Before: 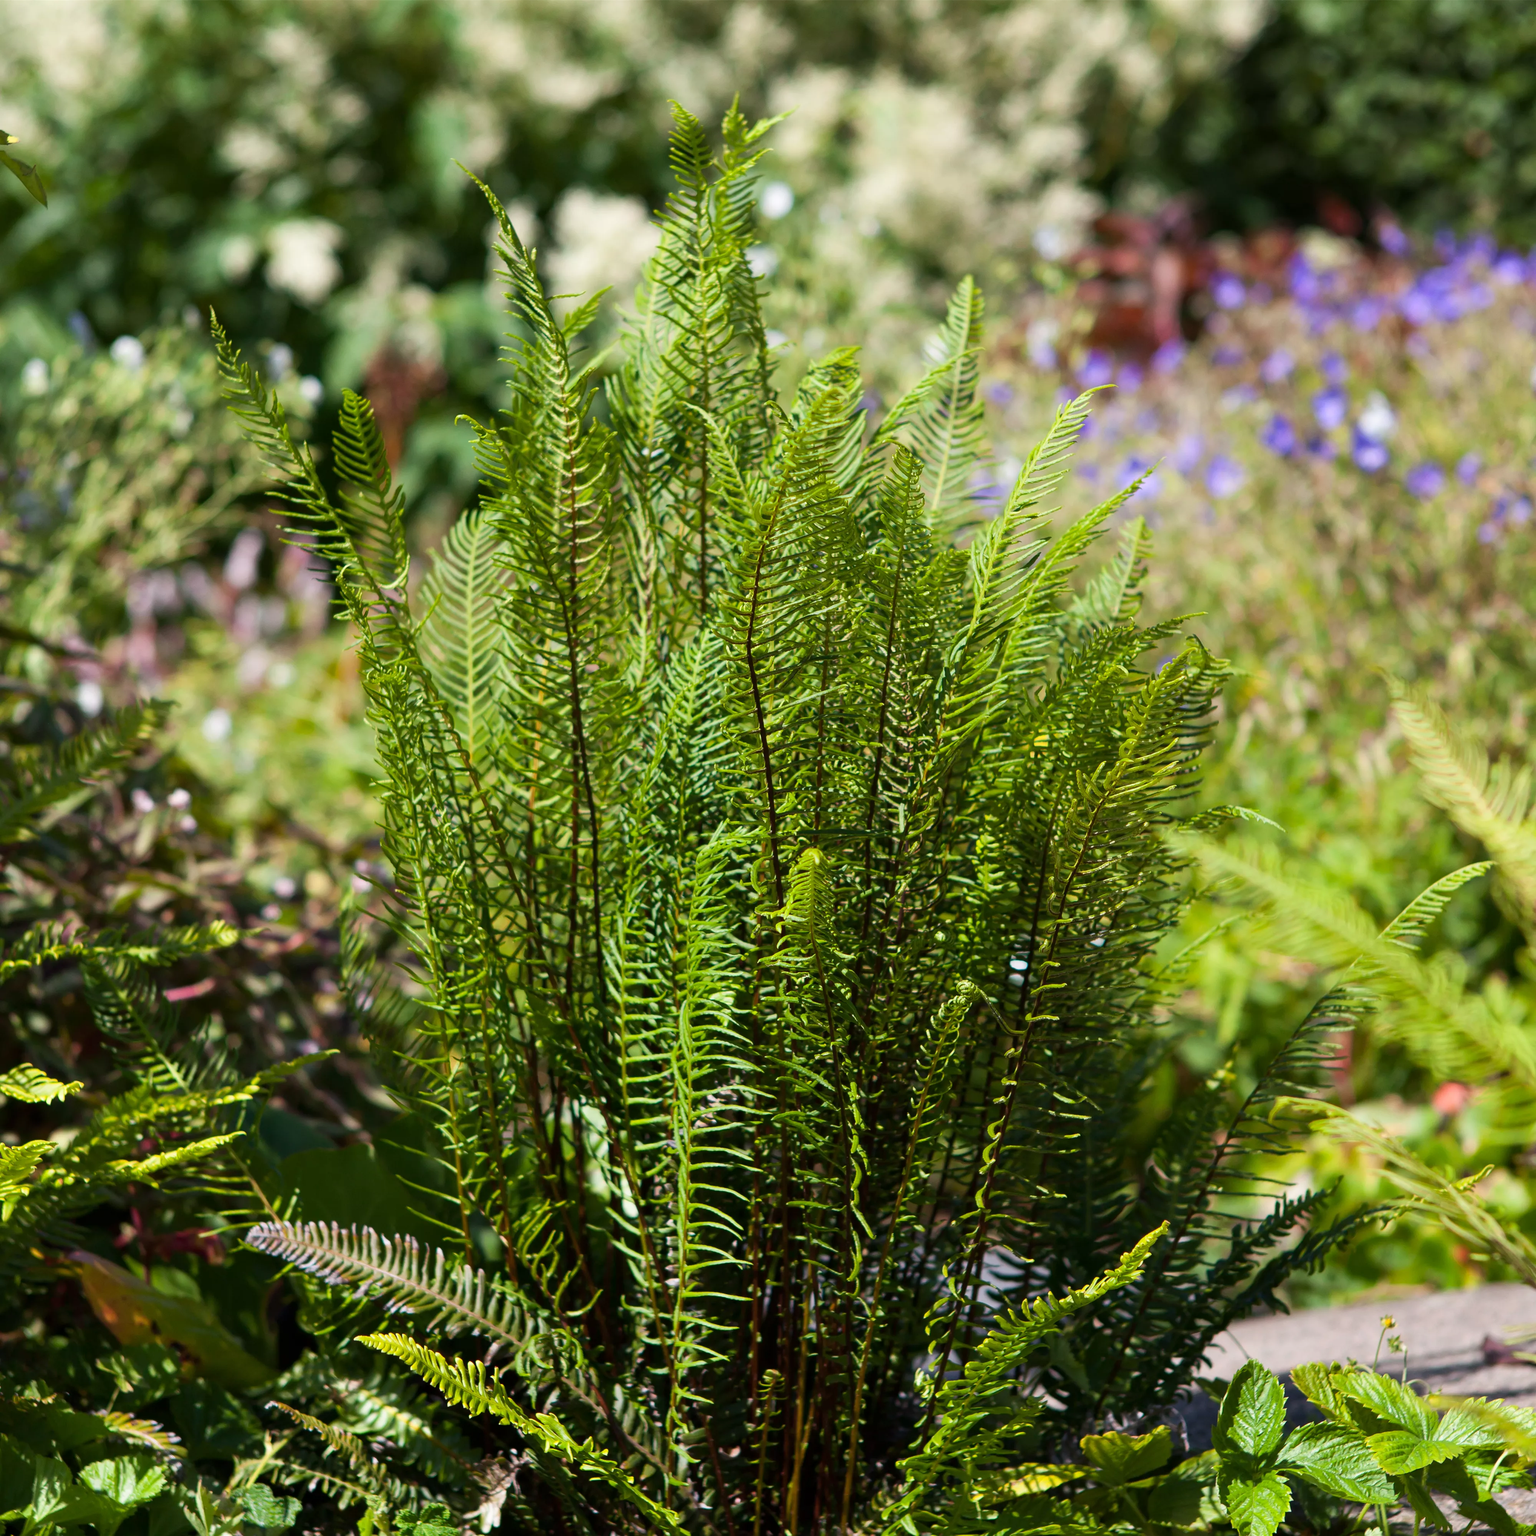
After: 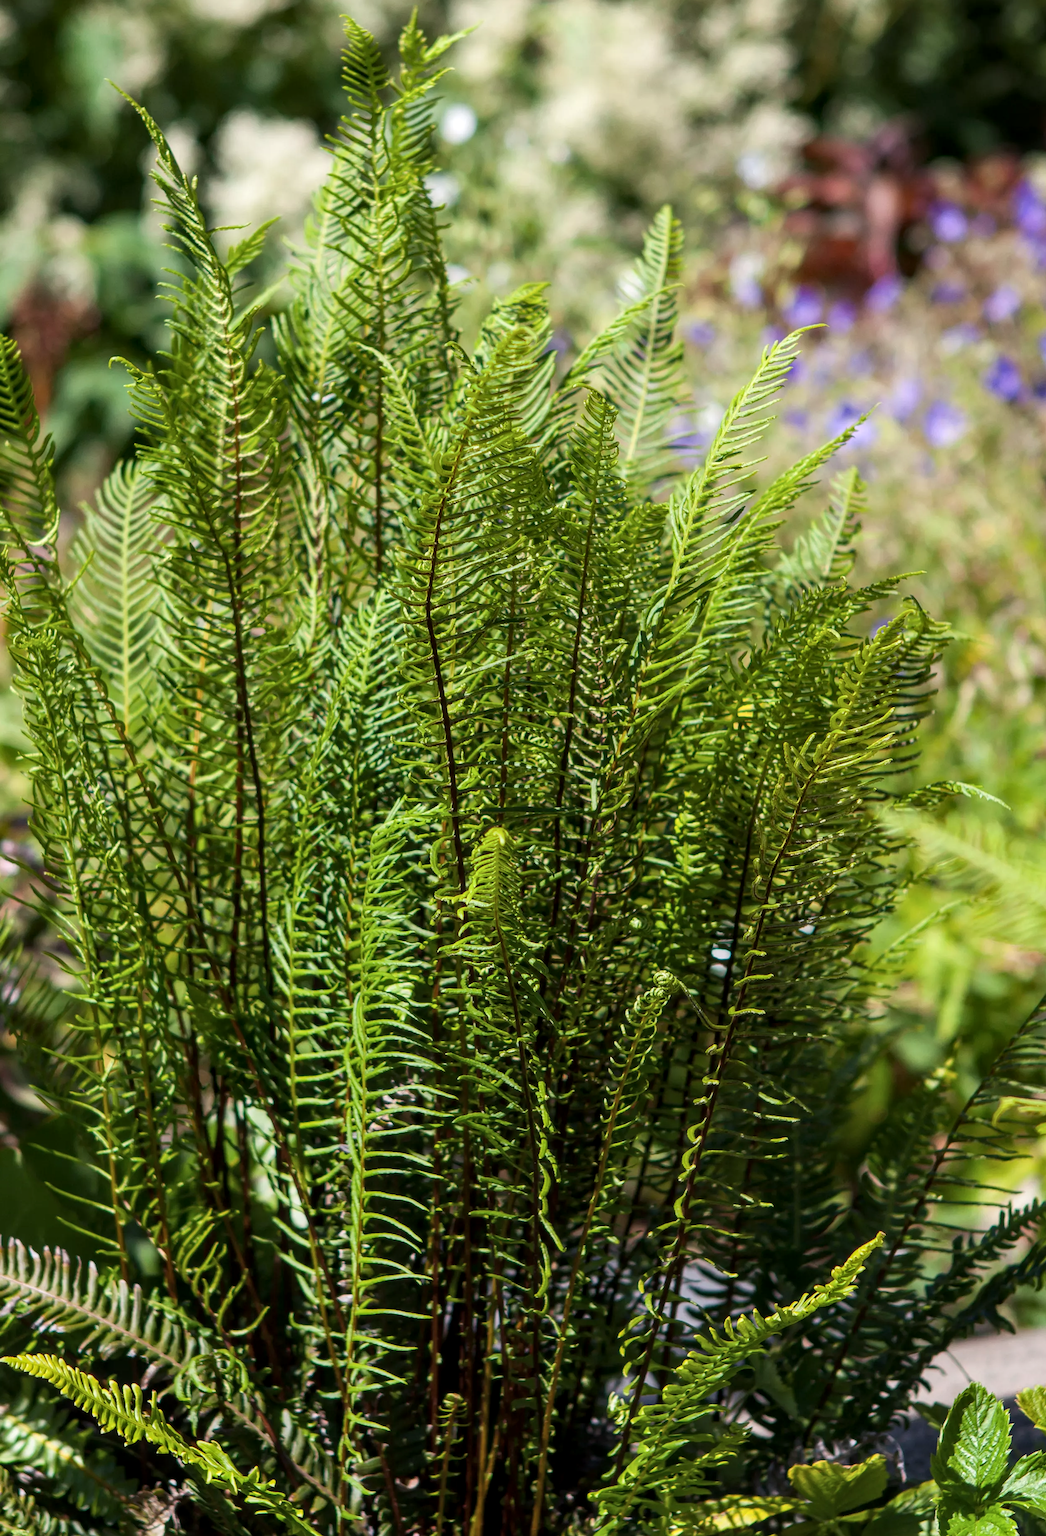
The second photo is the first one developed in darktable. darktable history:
crop and rotate: left 23.109%, top 5.637%, right 14.114%, bottom 2.248%
local contrast: on, module defaults
contrast brightness saturation: saturation -0.056
